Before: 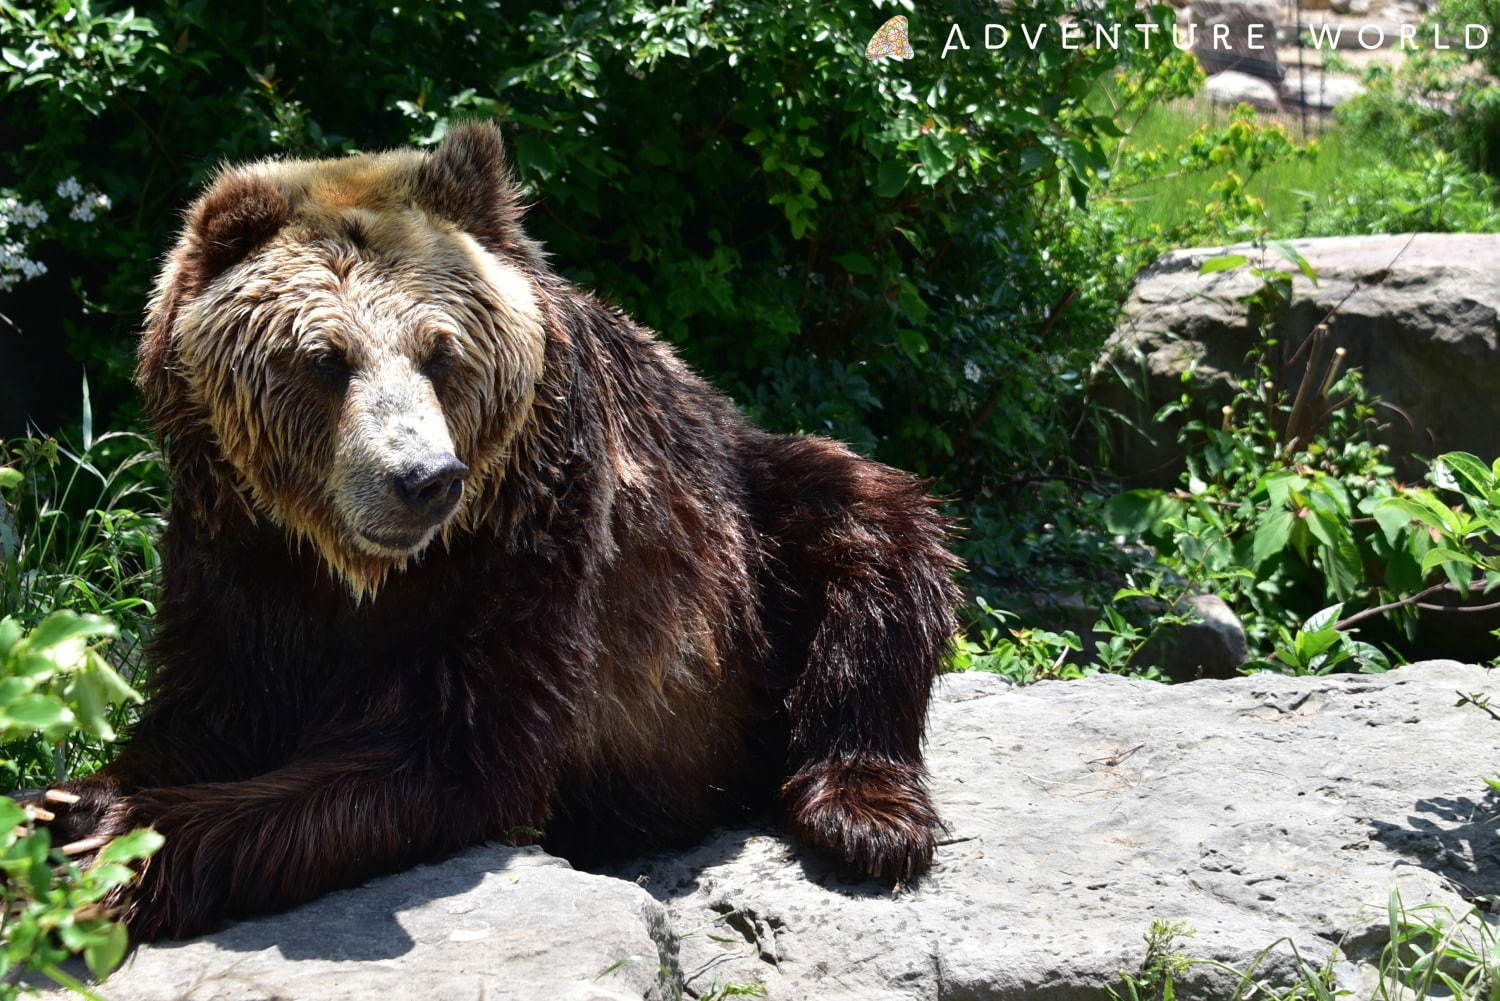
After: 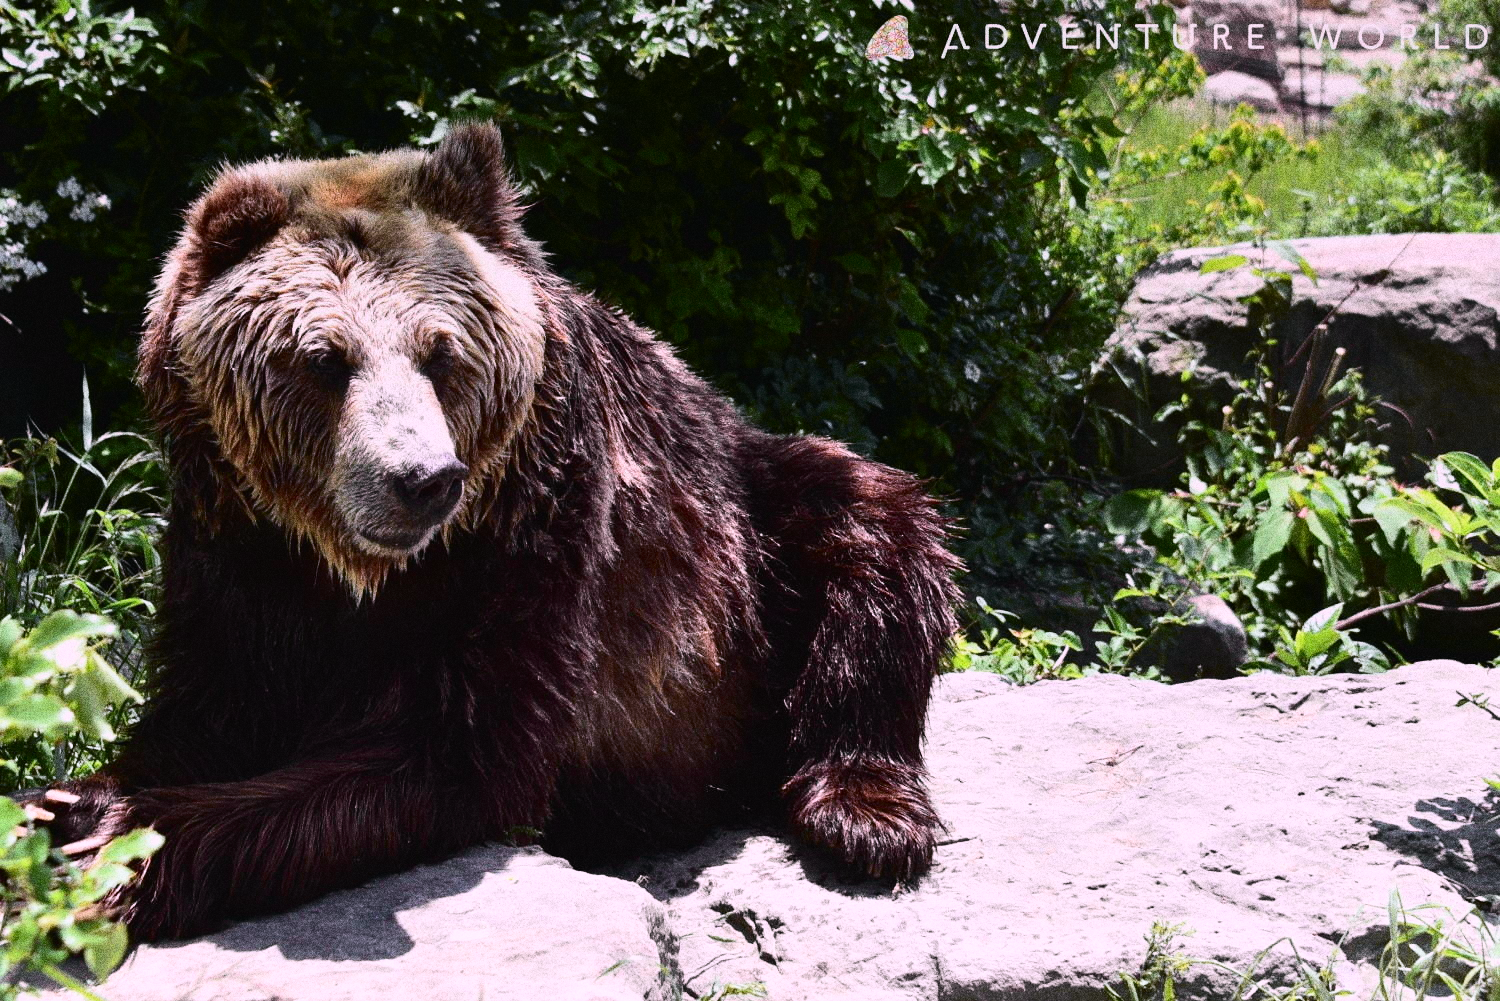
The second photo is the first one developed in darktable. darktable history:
color correction: saturation 0.98
contrast brightness saturation: contrast 0.24, brightness 0.09
graduated density: on, module defaults
tone curve: curves: ch0 [(0, 0.013) (0.036, 0.035) (0.274, 0.288) (0.504, 0.536) (0.844, 0.84) (1, 0.97)]; ch1 [(0, 0) (0.389, 0.403) (0.462, 0.48) (0.499, 0.5) (0.522, 0.534) (0.567, 0.588) (0.626, 0.645) (0.749, 0.781) (1, 1)]; ch2 [(0, 0) (0.457, 0.486) (0.5, 0.501) (0.533, 0.539) (0.599, 0.6) (0.704, 0.732) (1, 1)], color space Lab, independent channels, preserve colors none
white balance: red 1.042, blue 1.17
grain: coarseness 10.62 ISO, strength 55.56%
